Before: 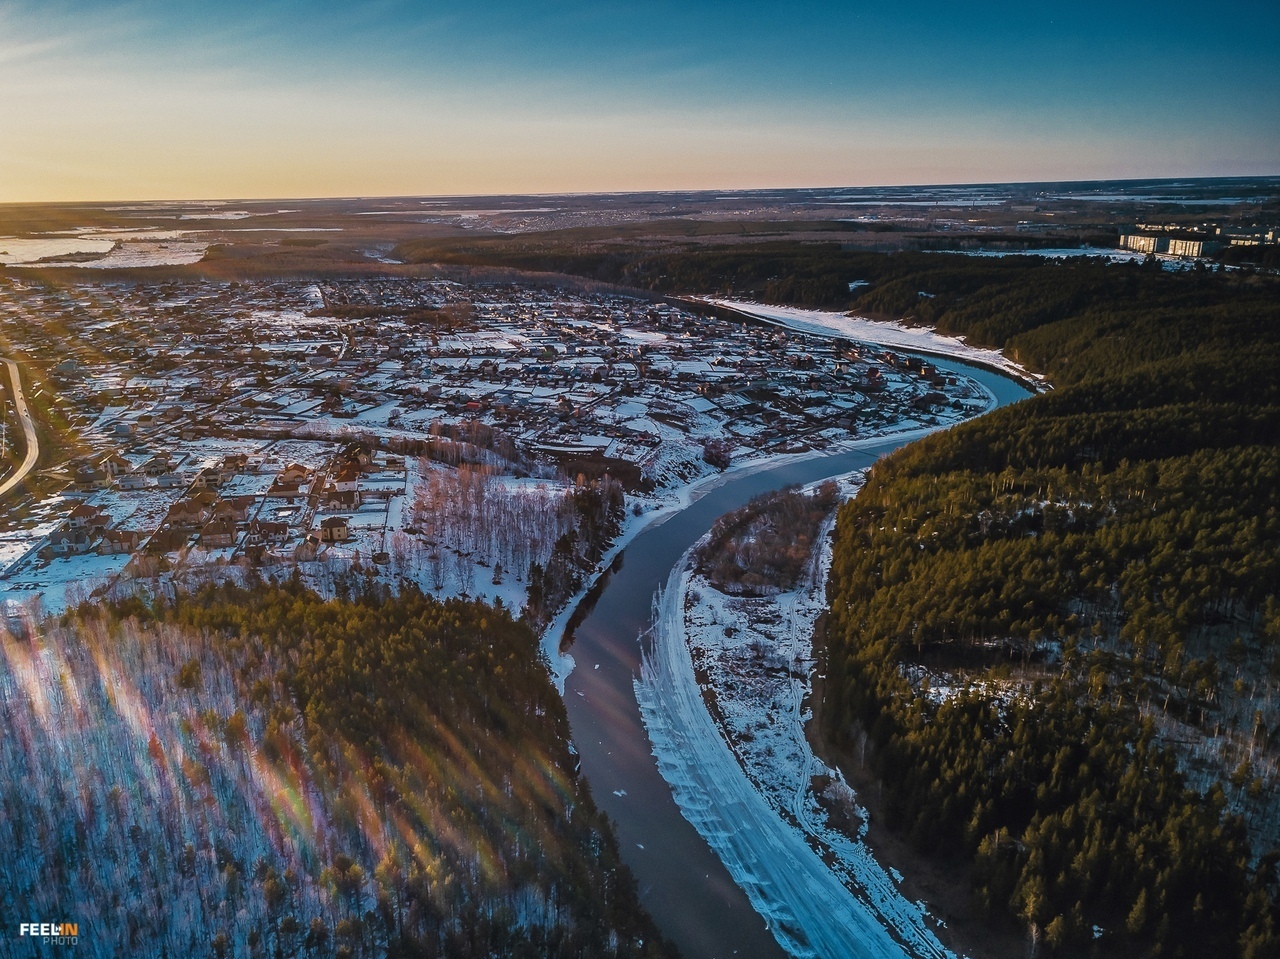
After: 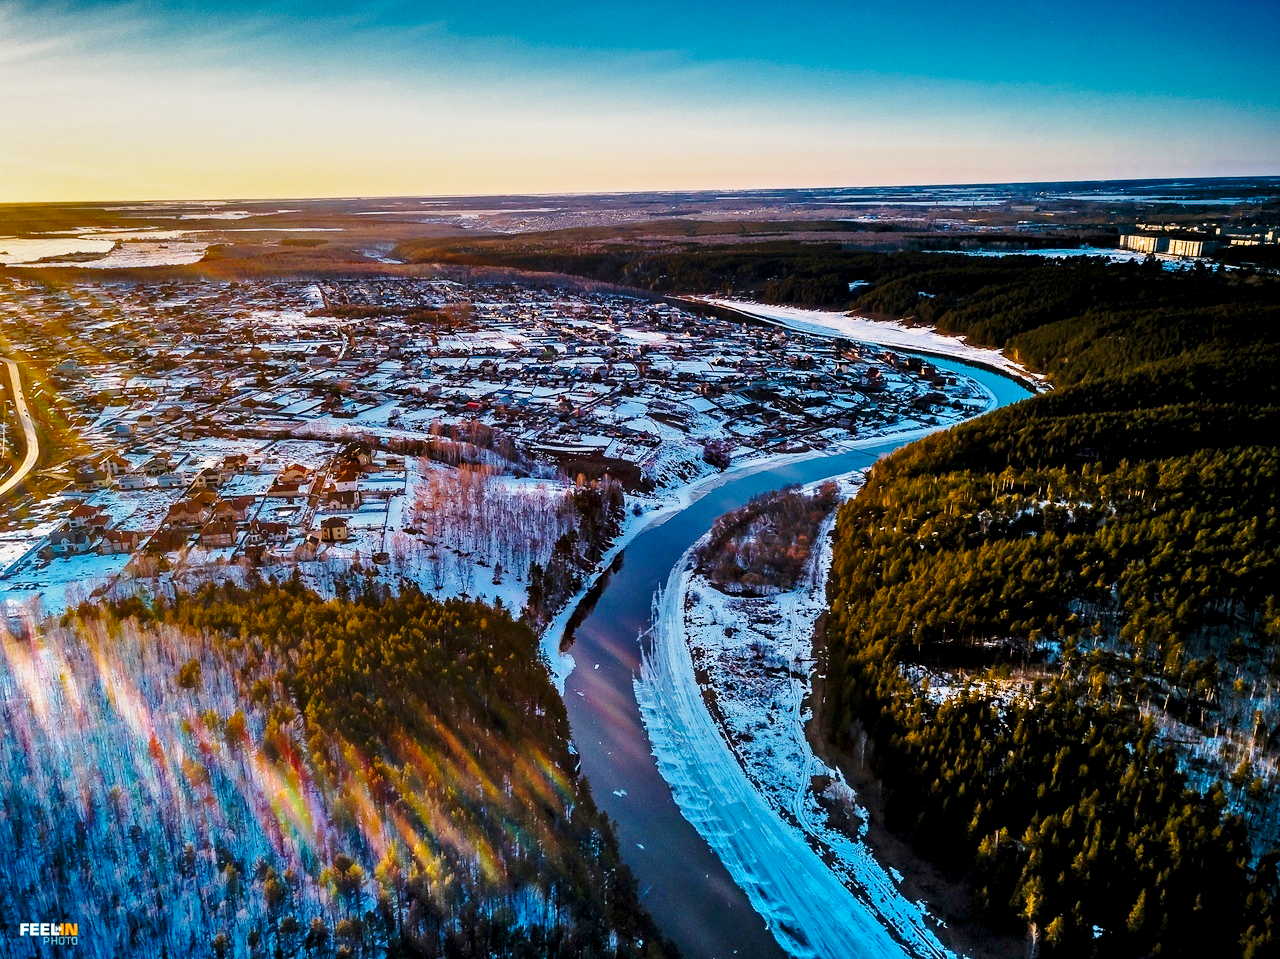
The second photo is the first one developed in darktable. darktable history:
shadows and highlights: radius 108.37, shadows 41, highlights -72.21, low approximation 0.01, soften with gaussian
exposure: black level correction 0.01, exposure 0.016 EV, compensate highlight preservation false
color balance rgb: perceptual saturation grading › global saturation 25.171%, global vibrance 9.58%
base curve: curves: ch0 [(0, 0) (0.028, 0.03) (0.121, 0.232) (0.46, 0.748) (0.859, 0.968) (1, 1)], preserve colors none
